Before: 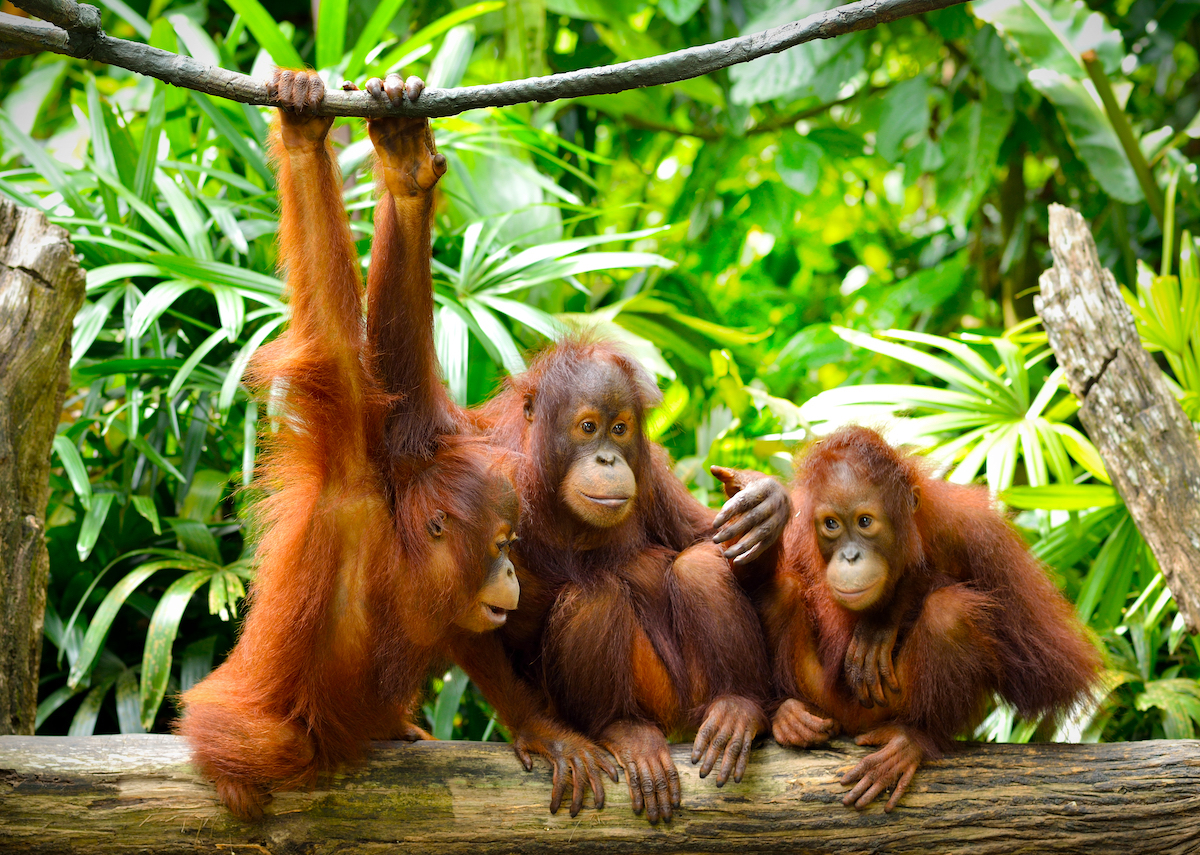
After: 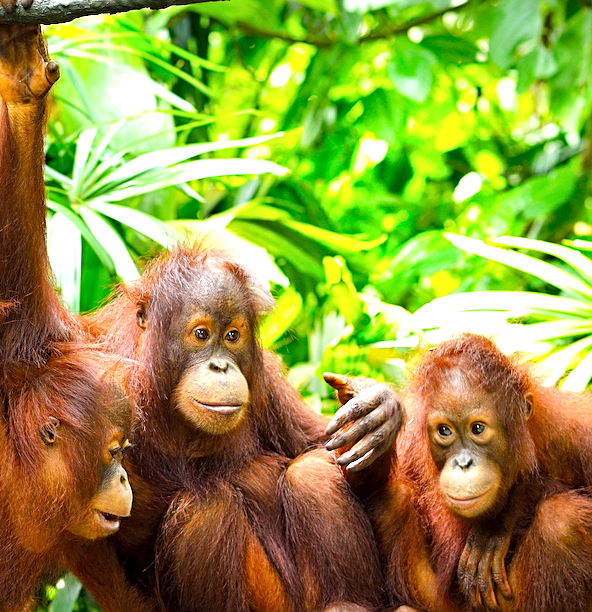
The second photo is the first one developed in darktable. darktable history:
local contrast: highlights 100%, shadows 101%, detail 120%, midtone range 0.2
crop: left 32.252%, top 10.919%, right 18.372%, bottom 17.408%
sharpen: on, module defaults
exposure: black level correction 0, exposure 0.693 EV, compensate exposure bias true, compensate highlight preservation false
